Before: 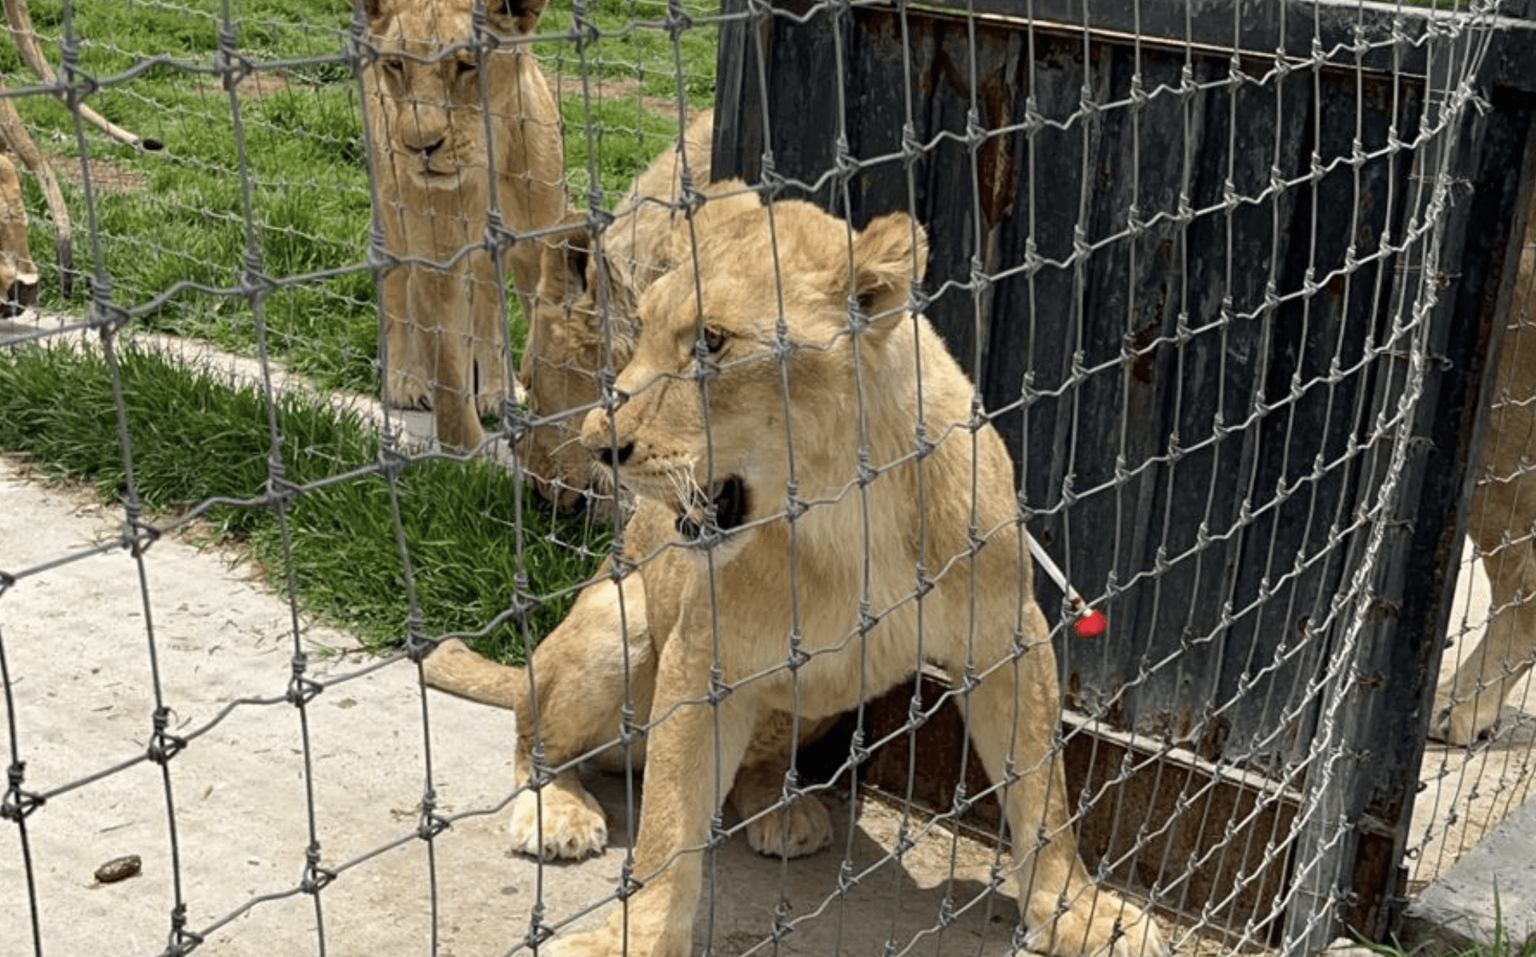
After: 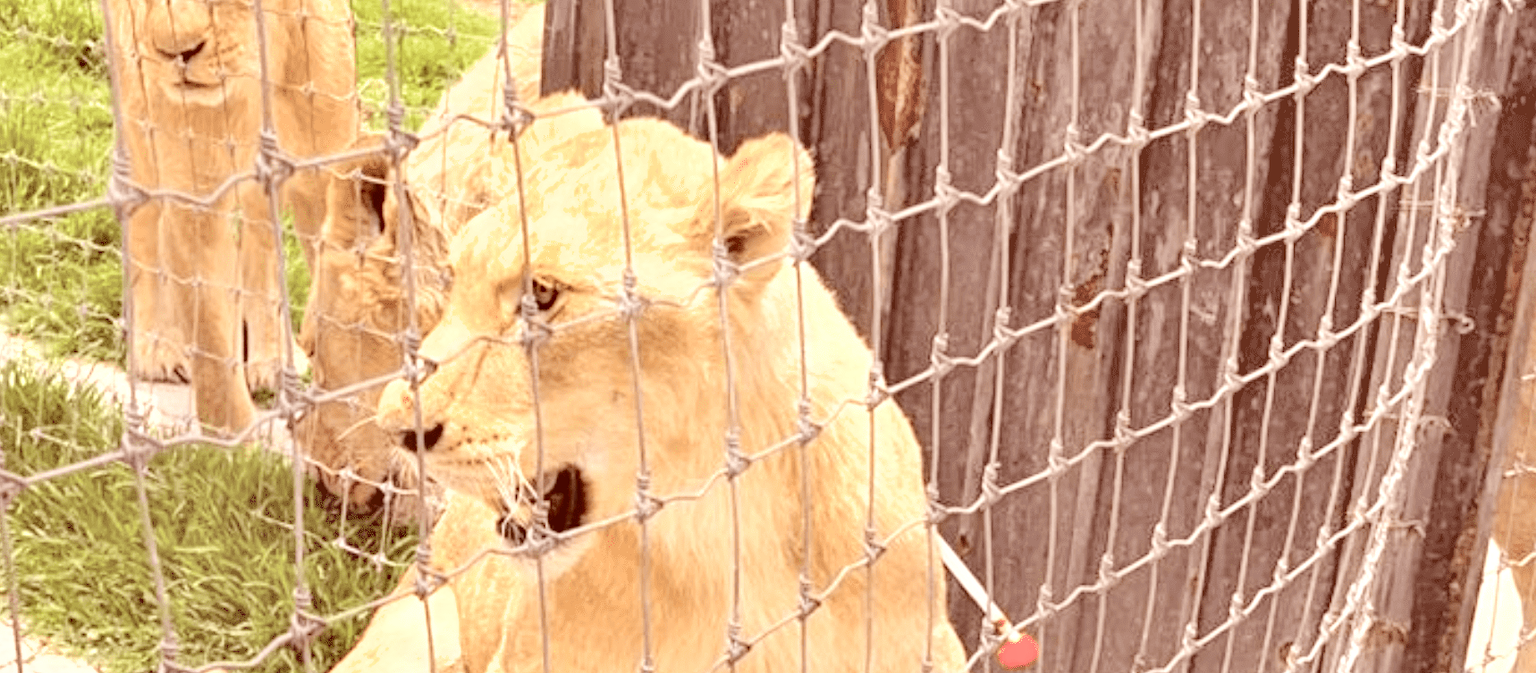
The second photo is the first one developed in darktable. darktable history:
exposure: black level correction 0, exposure 1.2 EV, compensate highlight preservation false
crop: left 18.325%, top 11.093%, right 2.125%, bottom 32.95%
contrast brightness saturation: brightness 0.991
shadows and highlights: soften with gaussian
color correction: highlights a* 9.21, highlights b* 8.51, shadows a* 39.77, shadows b* 39.51, saturation 0.792
